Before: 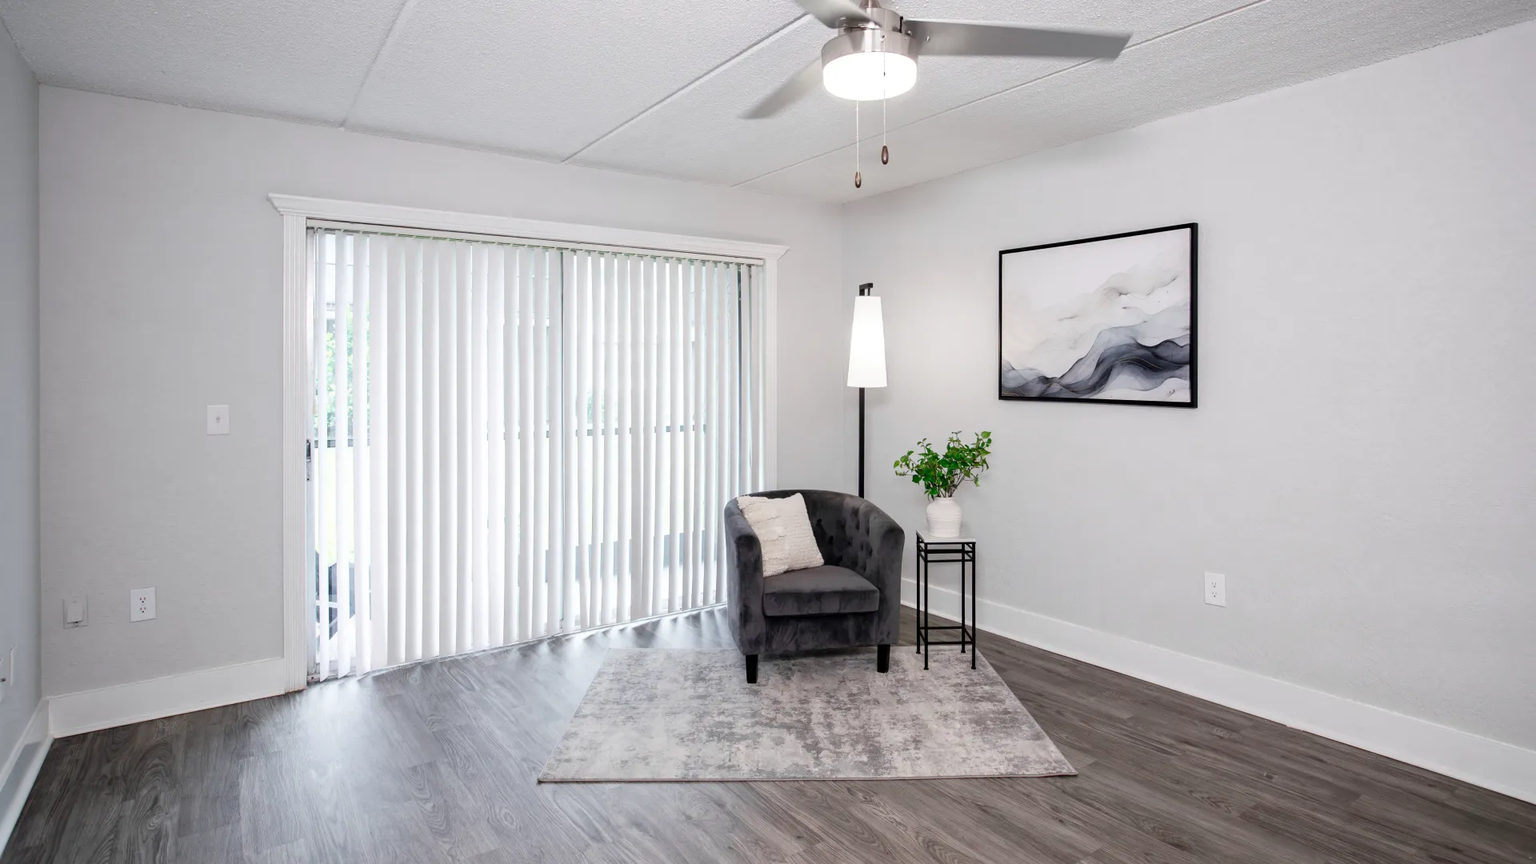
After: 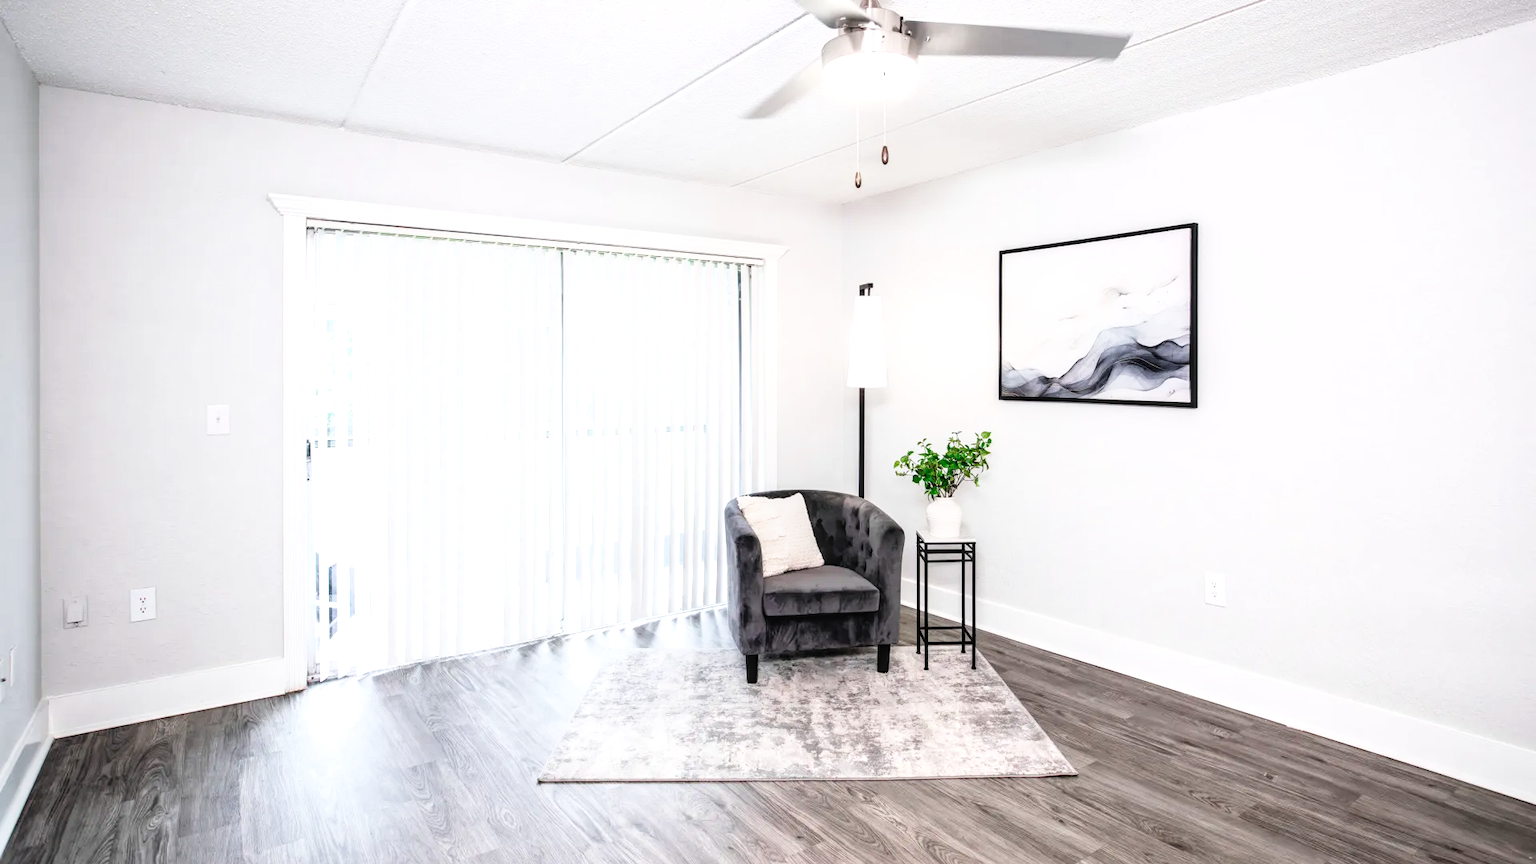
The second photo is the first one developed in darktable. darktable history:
filmic rgb: black relative exposure -8.07 EV, white relative exposure 3 EV, hardness 5.35, contrast 1.25
exposure: exposure 1 EV, compensate highlight preservation false
local contrast: on, module defaults
